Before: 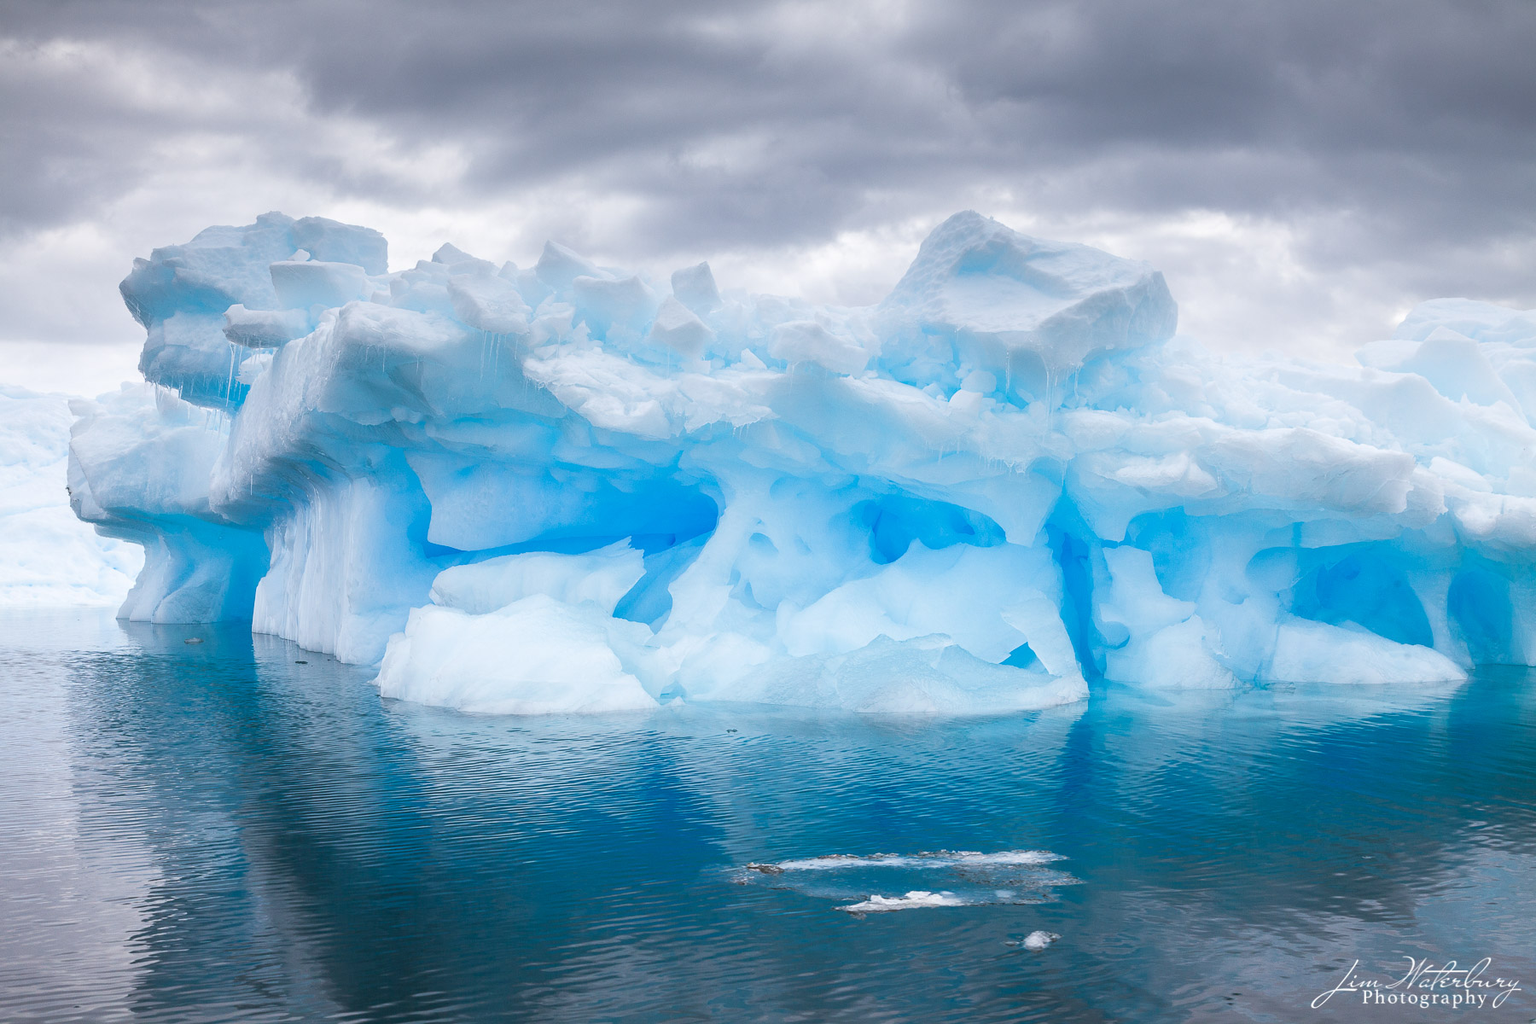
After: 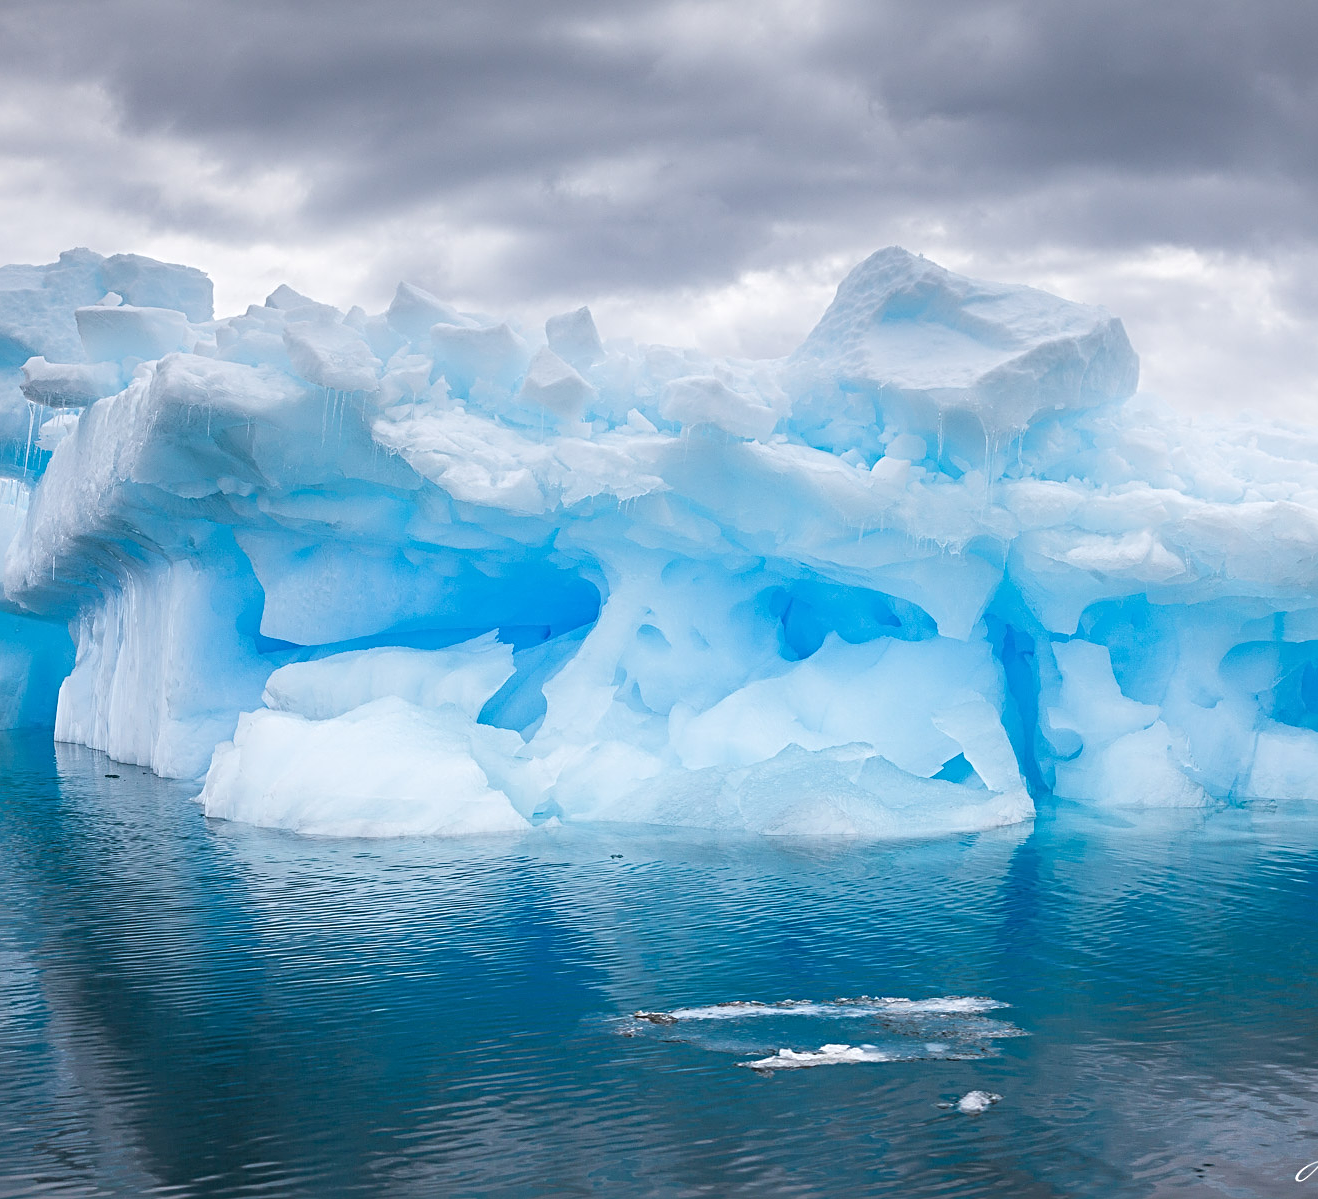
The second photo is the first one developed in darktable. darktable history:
crop: left 13.443%, right 13.31%
sharpen: radius 4
